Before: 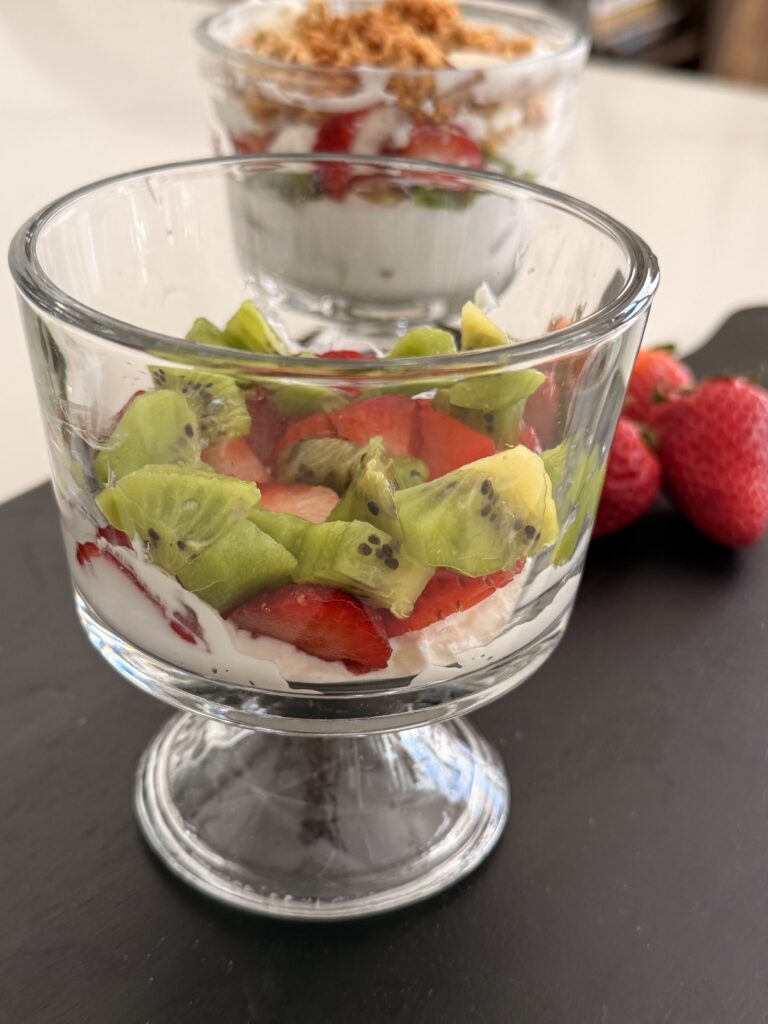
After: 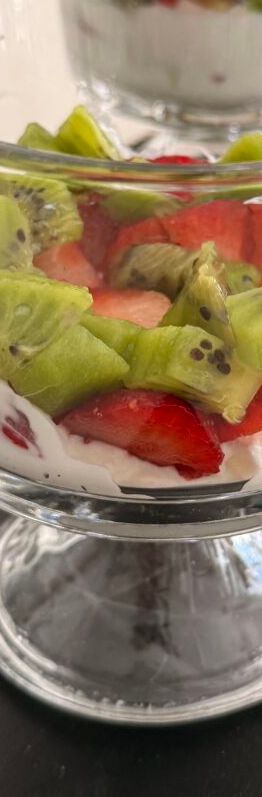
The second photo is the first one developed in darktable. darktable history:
crop and rotate: left 21.926%, top 19.118%, right 43.953%, bottom 2.992%
